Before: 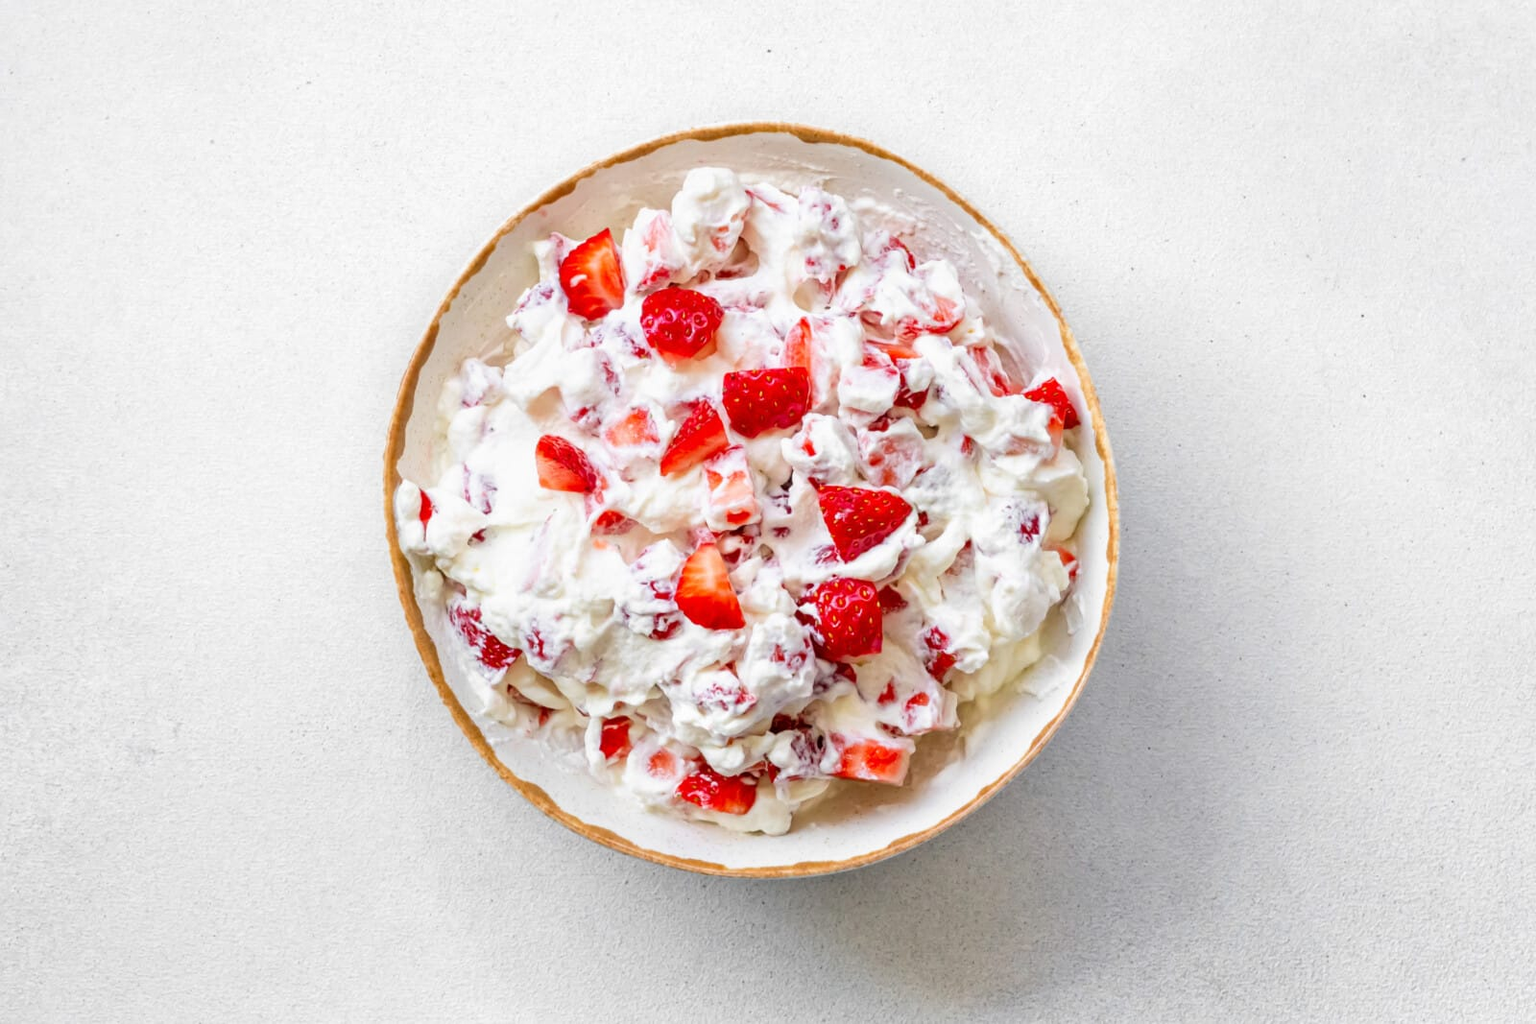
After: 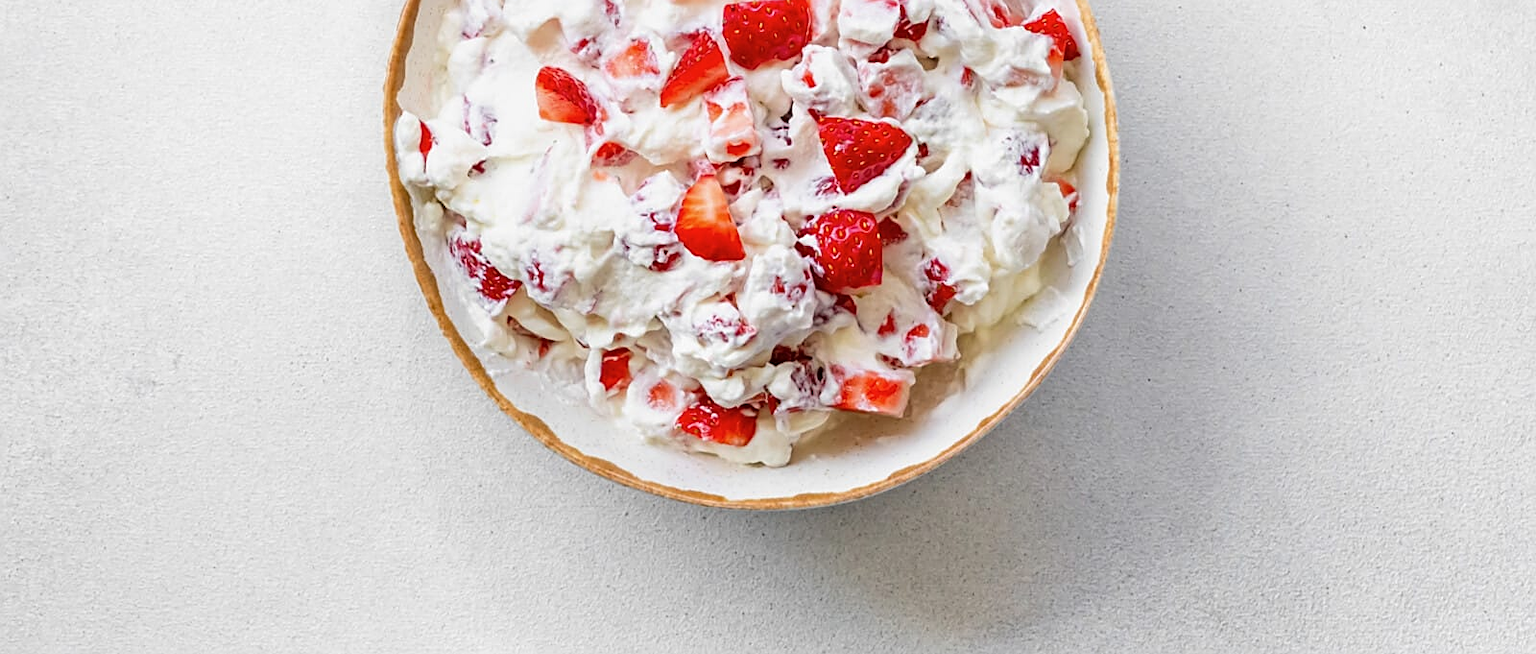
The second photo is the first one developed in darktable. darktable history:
sharpen: on, module defaults
crop and rotate: top 36.063%
contrast brightness saturation: saturation -0.041
exposure: exposure -0.071 EV, compensate exposure bias true, compensate highlight preservation false
